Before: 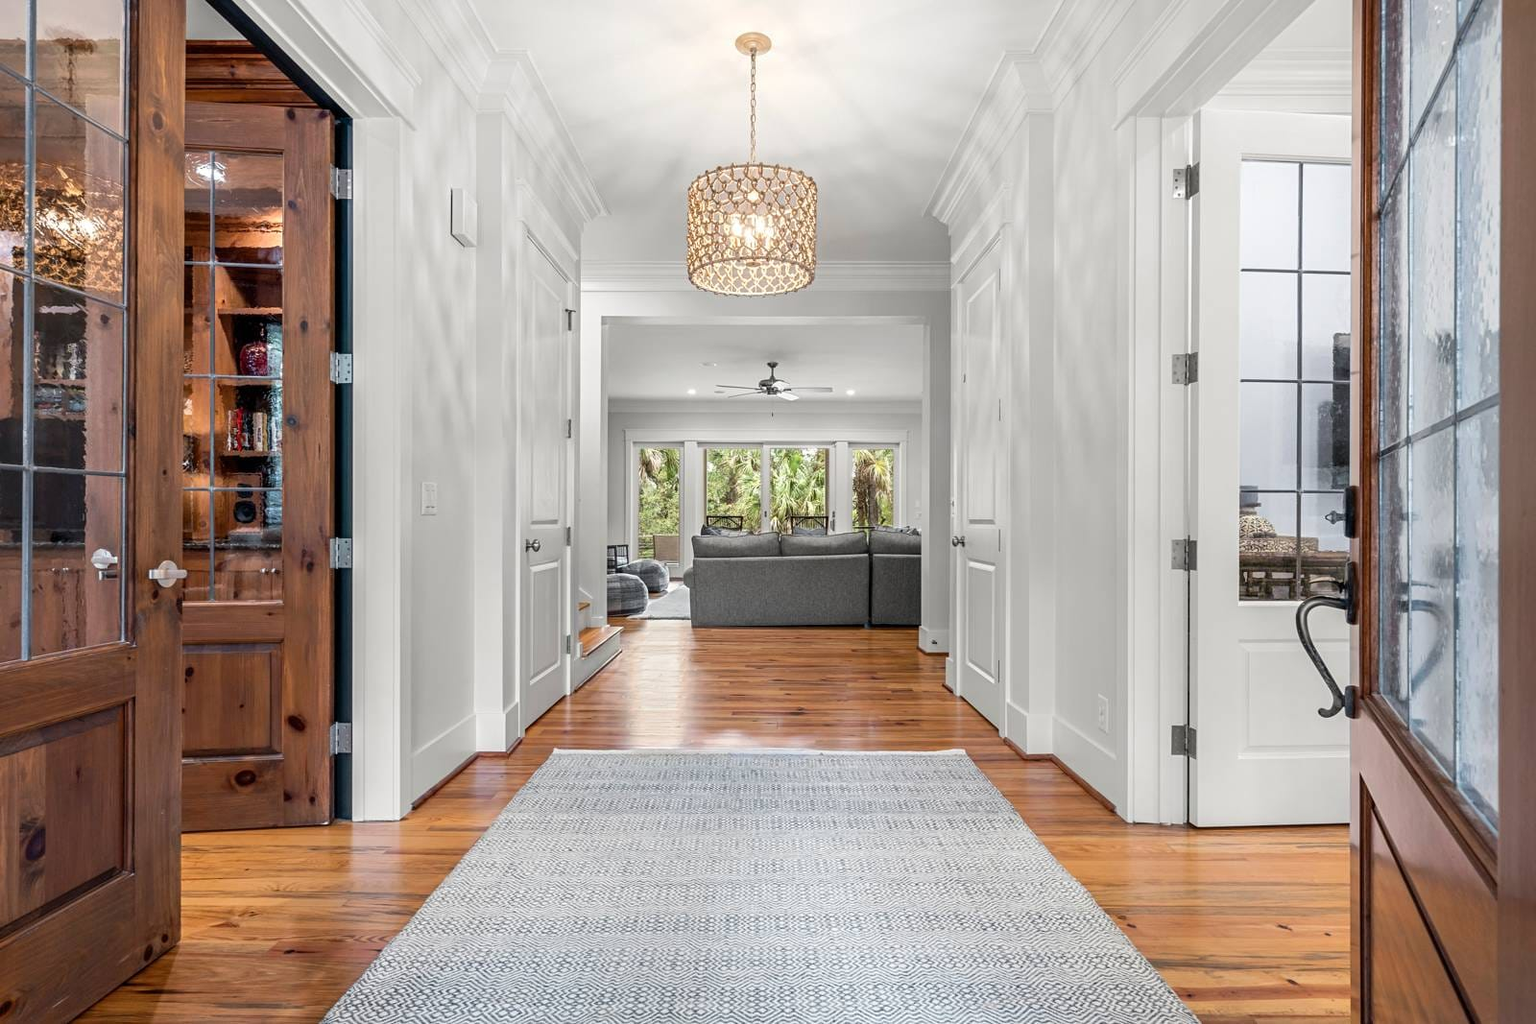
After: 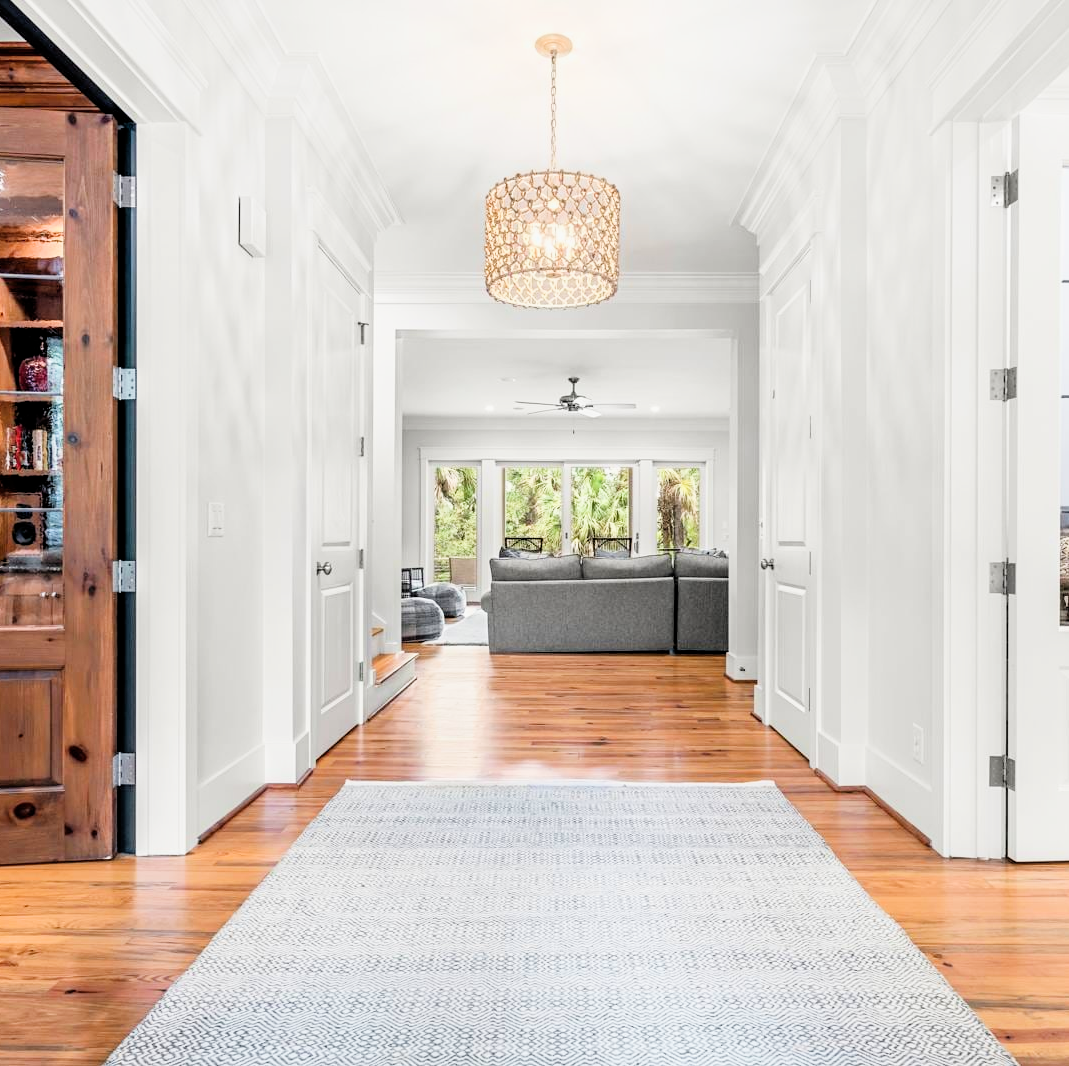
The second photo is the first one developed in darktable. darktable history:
exposure: black level correction -0.001, exposure 0.908 EV, compensate exposure bias true, compensate highlight preservation false
filmic rgb: black relative exposure -7.73 EV, white relative exposure 4.43 EV, threshold 2.99 EV, target black luminance 0%, hardness 3.76, latitude 50.78%, contrast 1.074, highlights saturation mix 8.69%, shadows ↔ highlights balance -0.244%, enable highlight reconstruction true
crop and rotate: left 14.465%, right 18.71%
